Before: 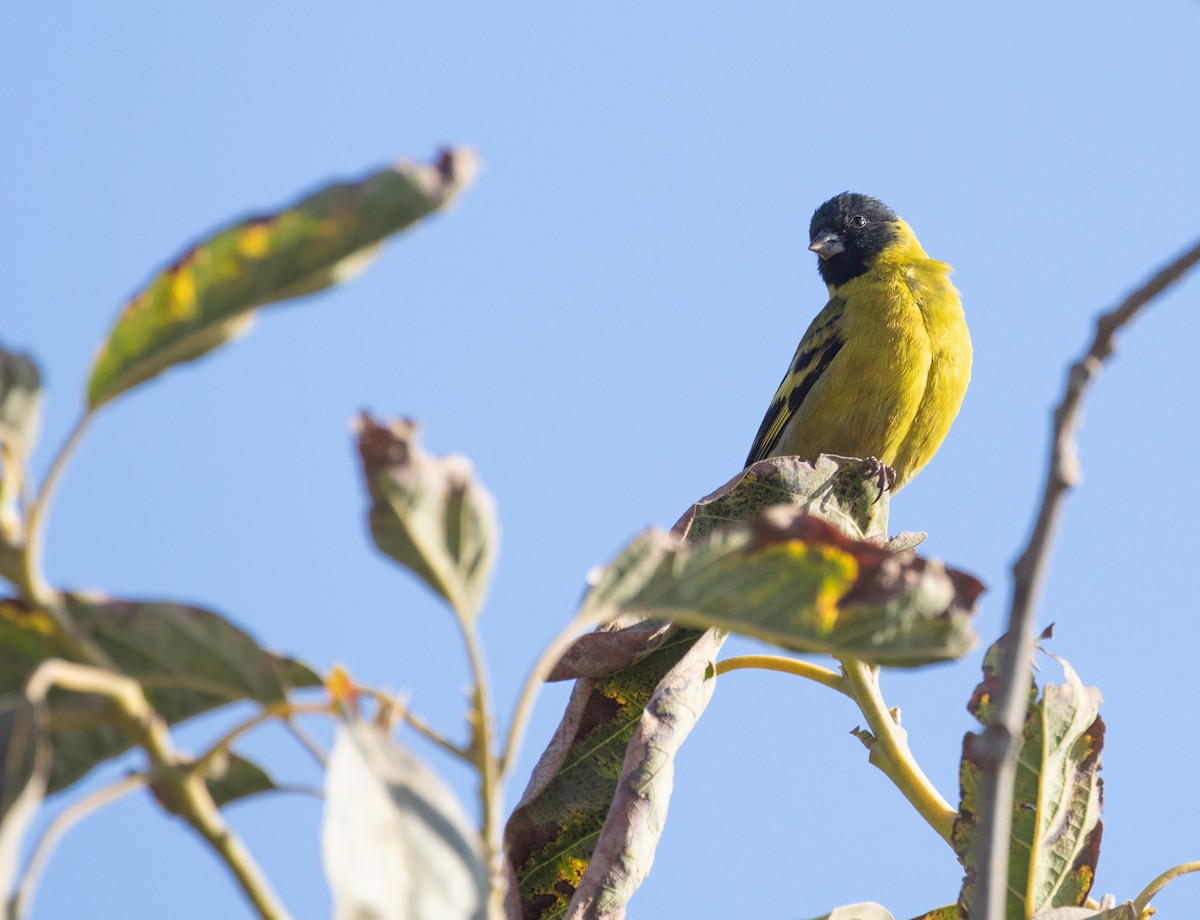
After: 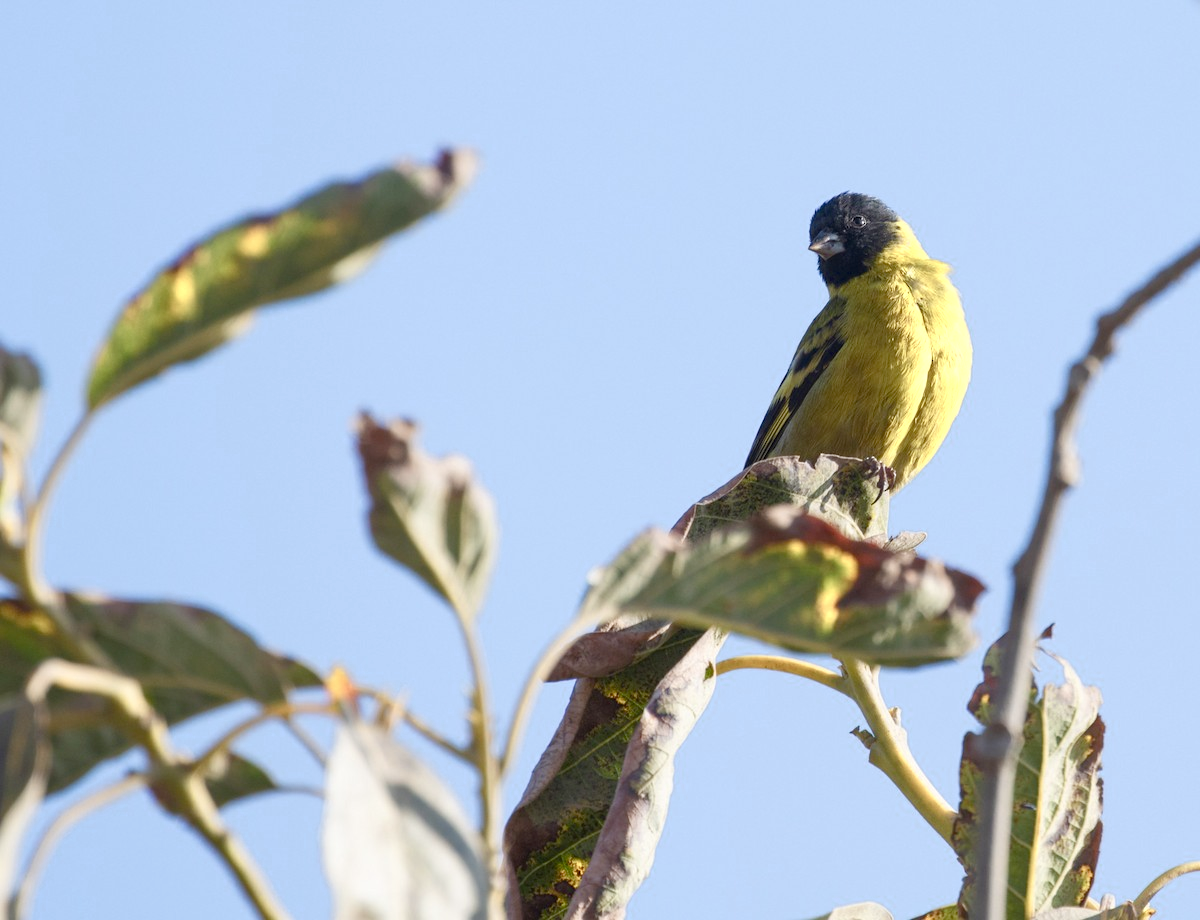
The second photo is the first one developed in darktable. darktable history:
color balance rgb: perceptual saturation grading › global saturation 0.356%, perceptual saturation grading › highlights -32.046%, perceptual saturation grading › mid-tones 5.807%, perceptual saturation grading › shadows 17.468%, global vibrance 15.841%, saturation formula JzAzBz (2021)
